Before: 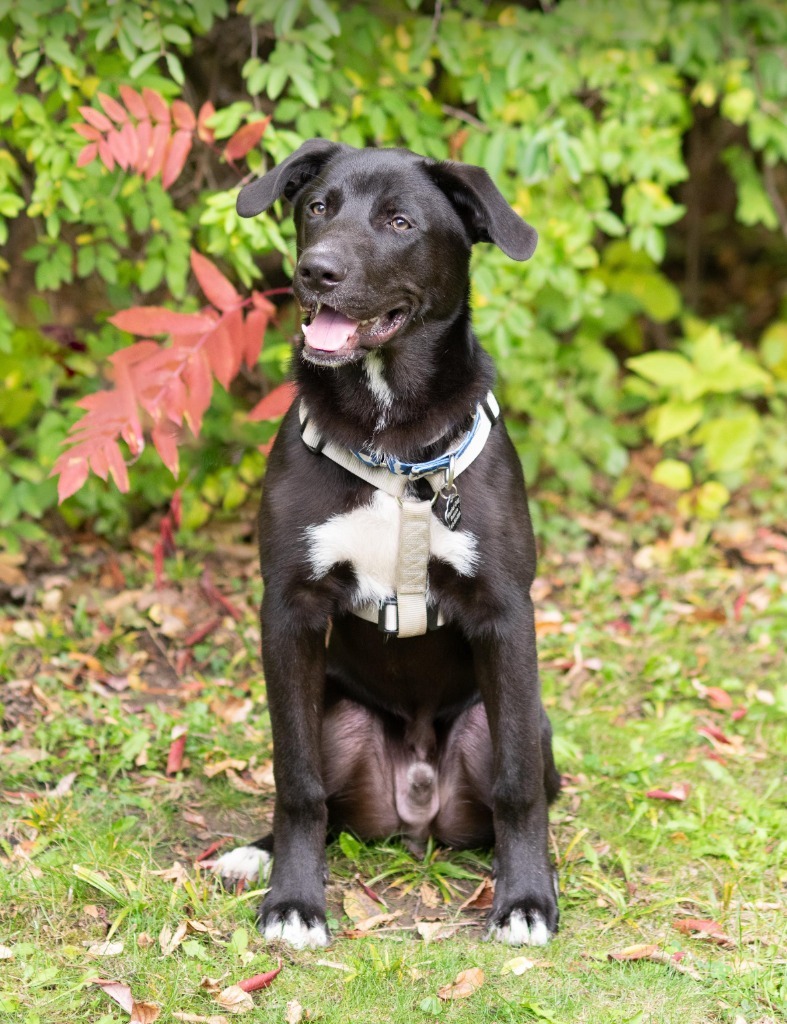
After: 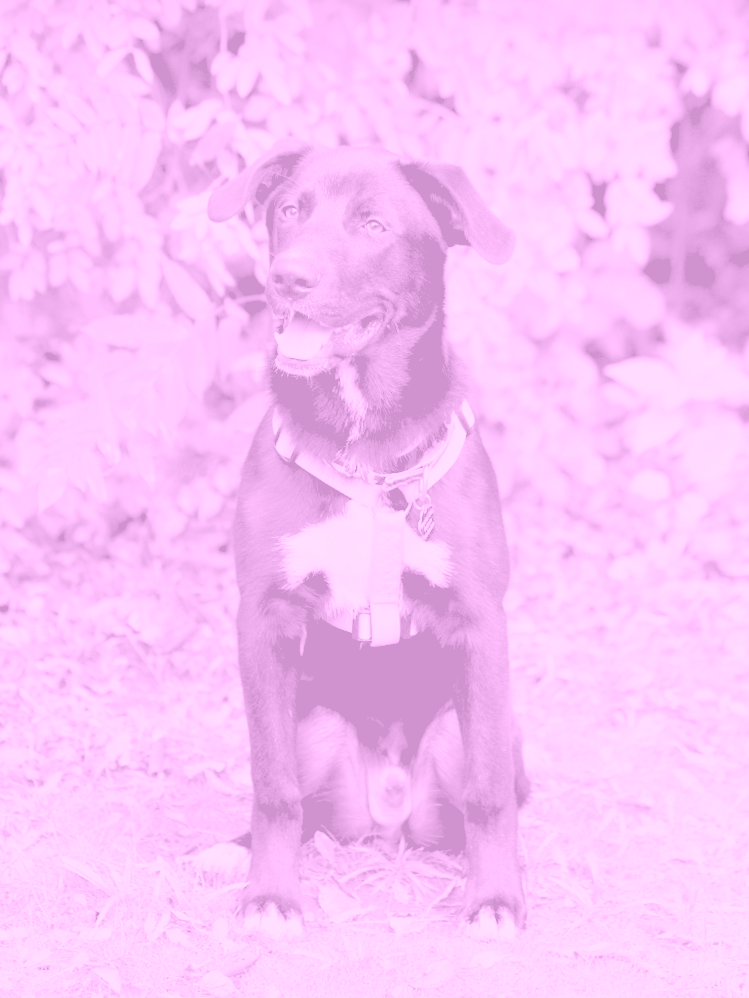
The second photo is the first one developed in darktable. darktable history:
colorize: hue 331.2°, saturation 75%, source mix 30.28%, lightness 70.52%, version 1
rotate and perspective: rotation 0.074°, lens shift (vertical) 0.096, lens shift (horizontal) -0.041, crop left 0.043, crop right 0.952, crop top 0.024, crop bottom 0.979
rgb levels: preserve colors sum RGB, levels [[0.038, 0.433, 0.934], [0, 0.5, 1], [0, 0.5, 1]]
